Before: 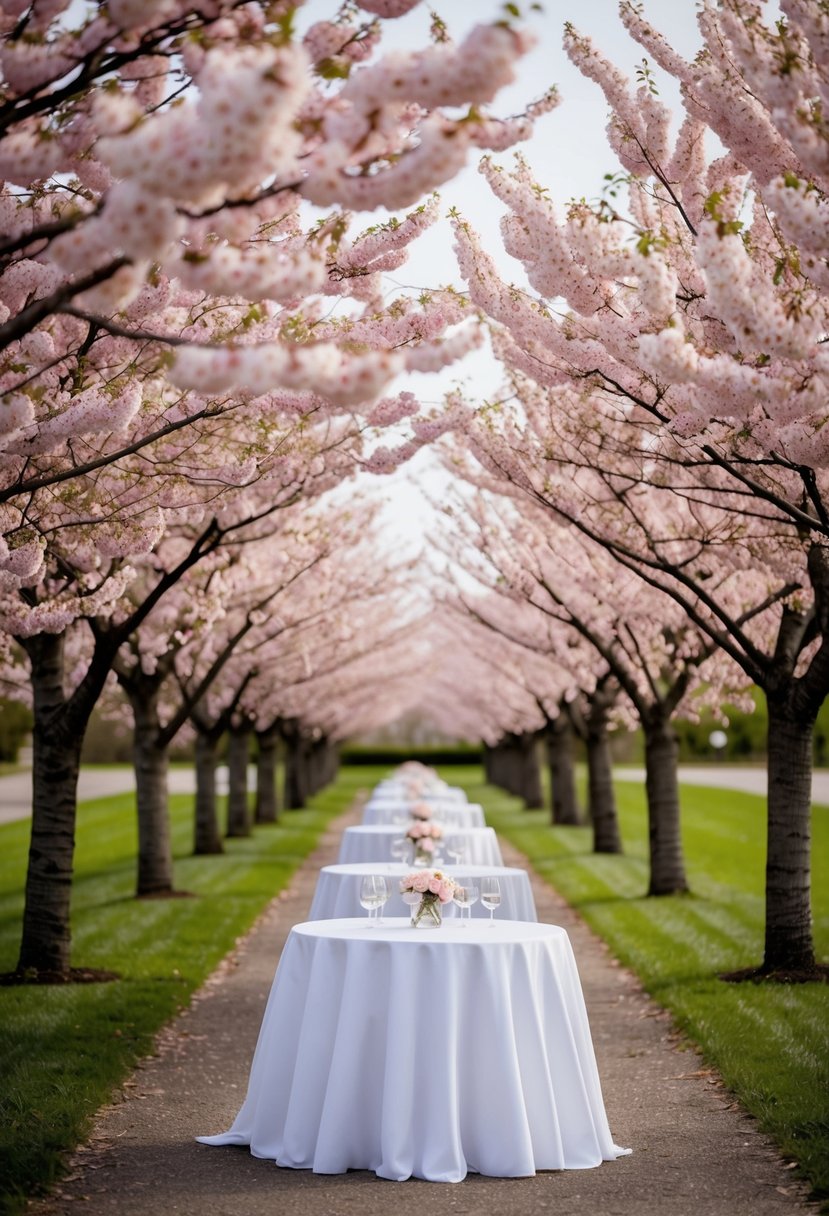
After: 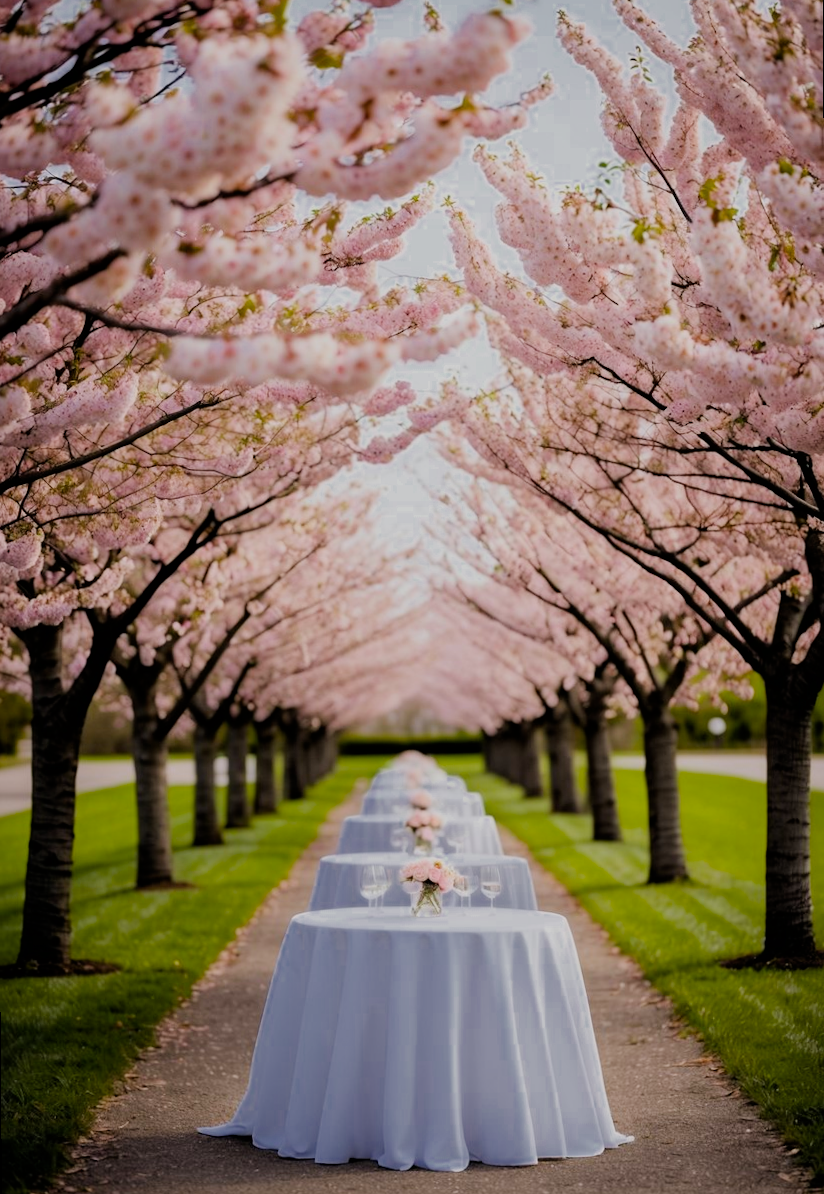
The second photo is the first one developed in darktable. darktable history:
rotate and perspective: rotation -0.45°, automatic cropping original format, crop left 0.008, crop right 0.992, crop top 0.012, crop bottom 0.988
color balance rgb: perceptual saturation grading › global saturation 20%, global vibrance 20%
color zones: curves: ch0 [(0, 0.497) (0.143, 0.5) (0.286, 0.5) (0.429, 0.483) (0.571, 0.116) (0.714, -0.006) (0.857, 0.28) (1, 0.497)]
filmic rgb: black relative exposure -7.65 EV, white relative exposure 4.56 EV, hardness 3.61
